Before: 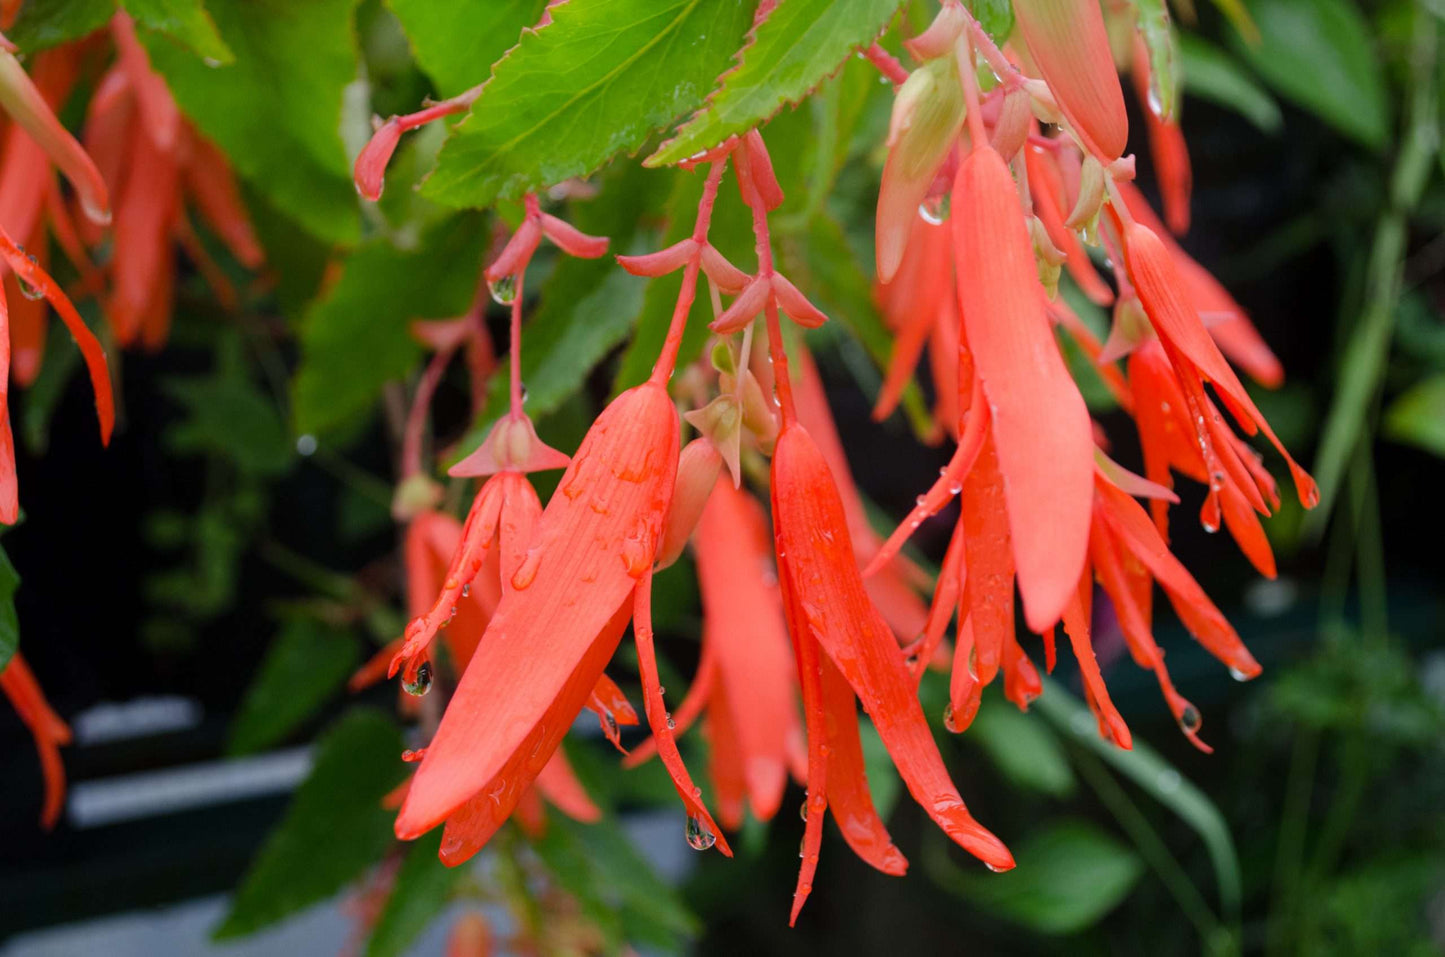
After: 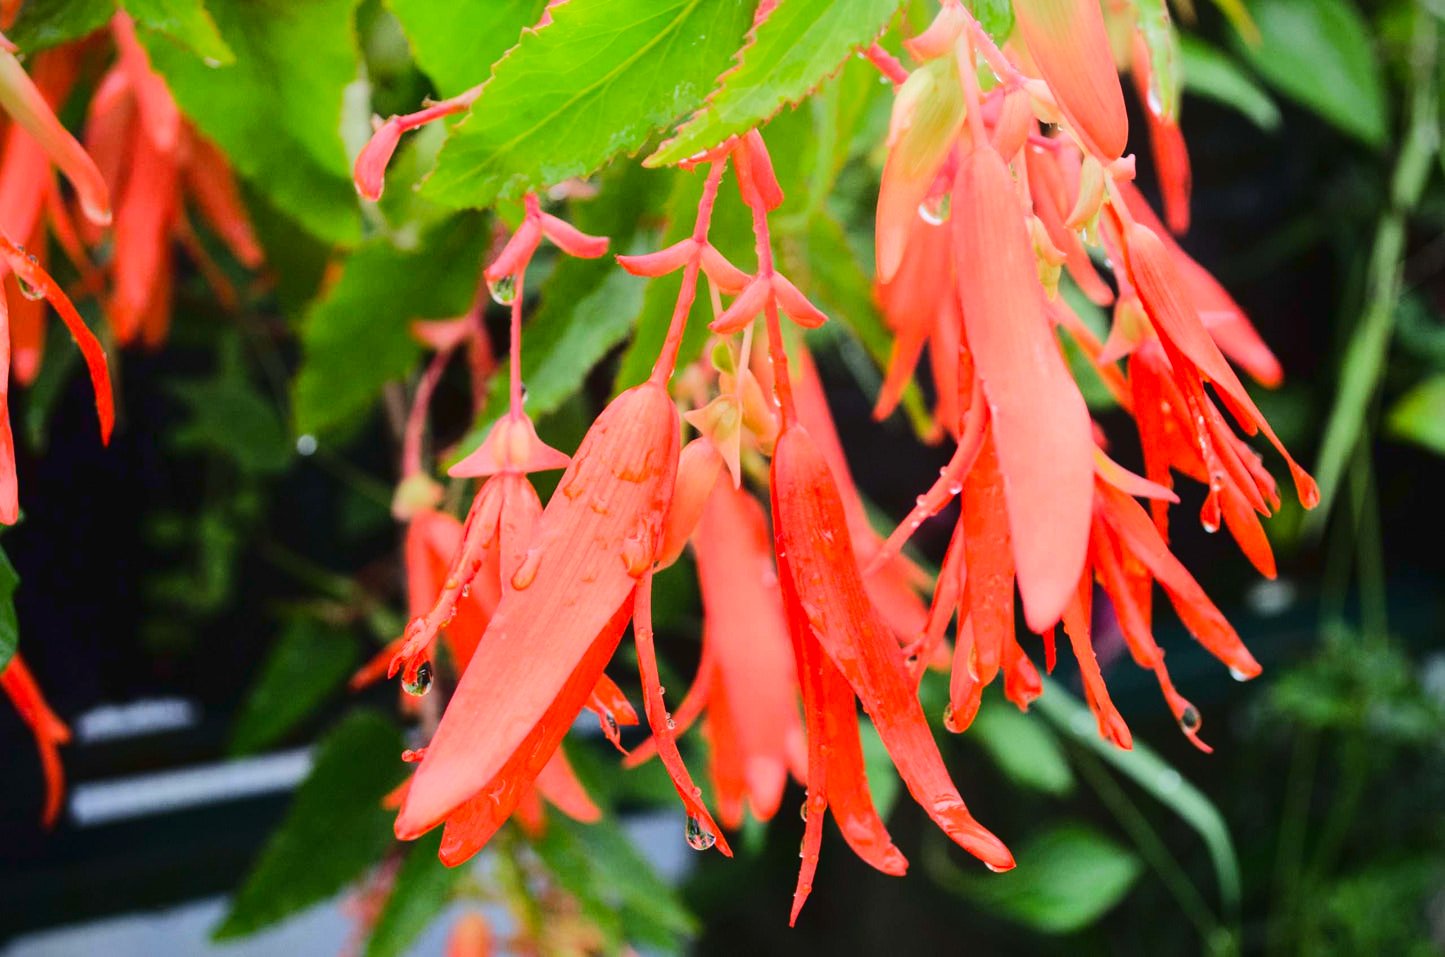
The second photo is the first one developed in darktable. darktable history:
vignetting: fall-off start 97.23%, saturation -0.024, center (-0.033, -0.042), width/height ratio 1.179, unbound false
tone curve: curves: ch0 [(0, 0.026) (0.146, 0.158) (0.272, 0.34) (0.453, 0.627) (0.687, 0.829) (1, 1)], color space Lab, linked channels, preserve colors none
